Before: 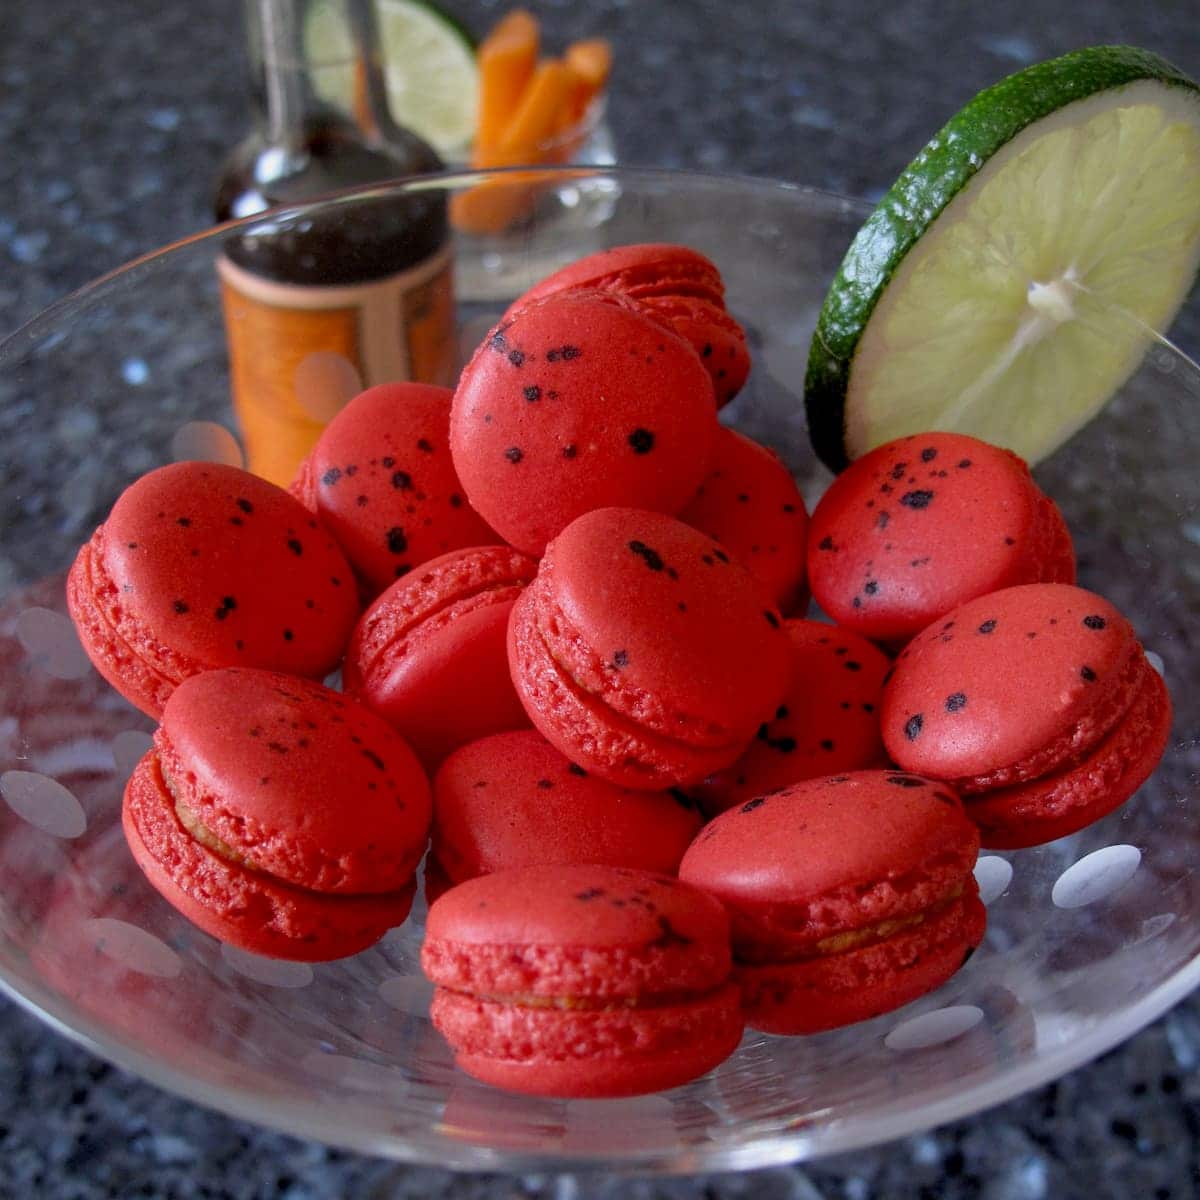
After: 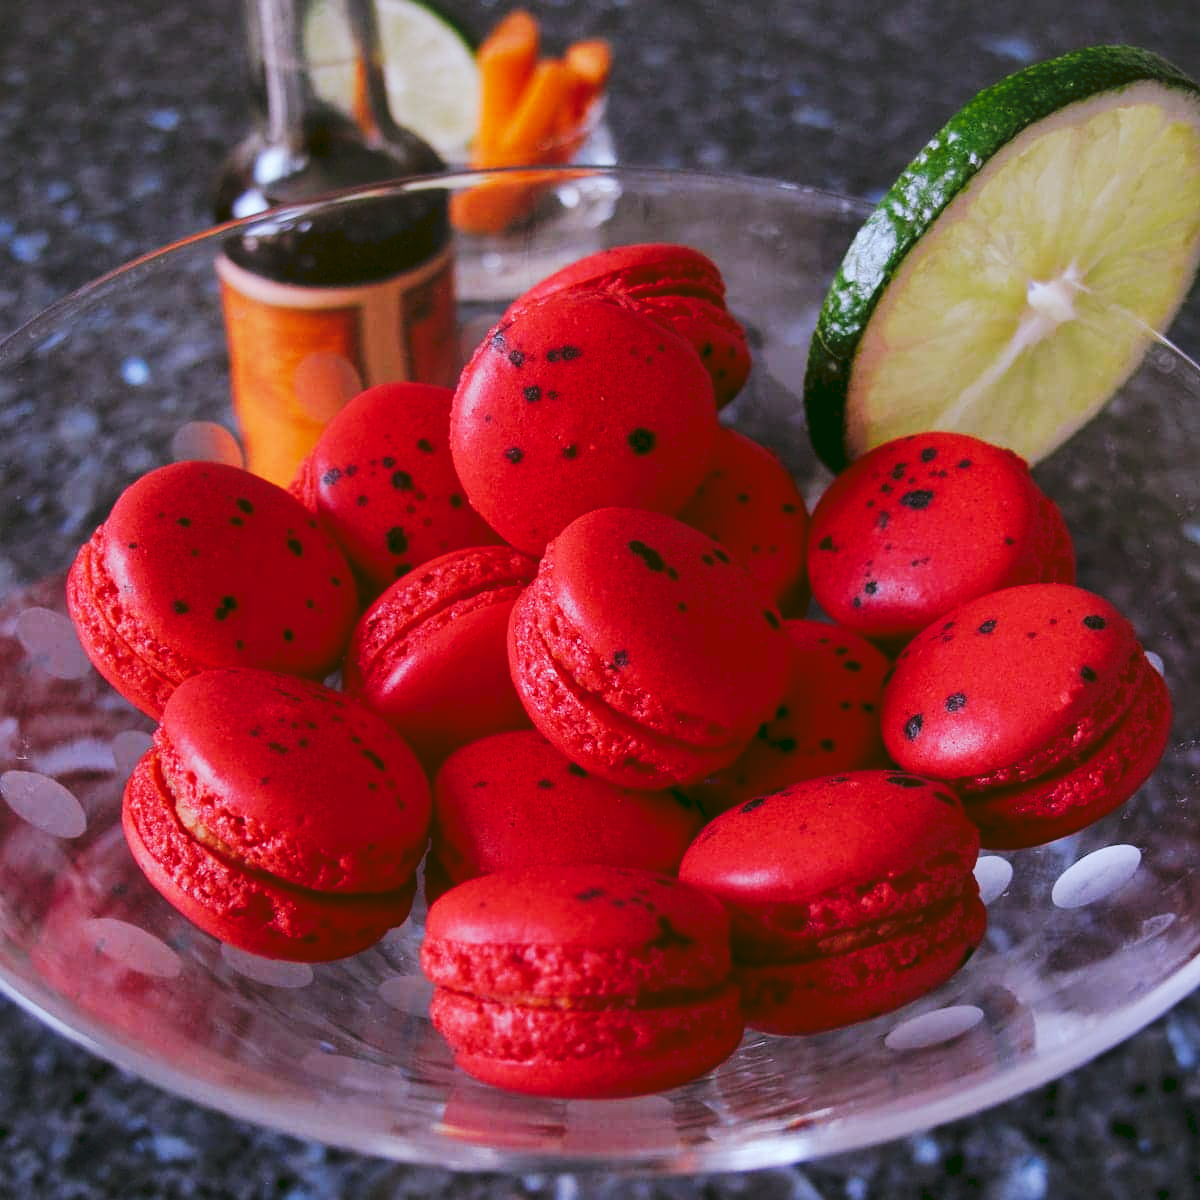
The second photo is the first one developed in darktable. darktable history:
tone curve: curves: ch0 [(0, 0) (0.003, 0.062) (0.011, 0.07) (0.025, 0.083) (0.044, 0.094) (0.069, 0.105) (0.1, 0.117) (0.136, 0.136) (0.177, 0.164) (0.224, 0.201) (0.277, 0.256) (0.335, 0.335) (0.399, 0.424) (0.468, 0.529) (0.543, 0.641) (0.623, 0.725) (0.709, 0.787) (0.801, 0.849) (0.898, 0.917) (1, 1)], preserve colors none
color look up table: target L [91.26, 92.22, 86.76, 83.76, 84.01, 72.63, 62.45, 62.84, 51.55, 53.57, 45.81, 33.4, 15.84, 200.43, 89.46, 76.17, 75.2, 55.7, 58.67, 62.24, 55.54, 48.85, 30.57, 31.72, 29.94, 25.39, 22.91, 6.591, 82.42, 84.3, 70.67, 68.17, 68.04, 60.71, 68.11, 57.44, 53.6, 46.26, 38.33, 35.61, 36.38, 35.21, 11.38, 2.757, 86.61, 57.66, 56.44, 37.69, 4.498], target a [-31.51, -12.47, -13.81, -56.26, -27.48, -23.98, -45.56, -35.33, -14.91, -2.971, -13.35, -27.7, -23.13, 0, 2.741, 32.63, 7.742, 57.6, 34.1, 34.29, 27.43, 66.01, 43.32, 11.43, 6.856, 34.37, 39.89, 18.12, 7.534, 25.28, 8.753, 33.37, 32.76, 62.81, 61.92, 80.16, 14.22, 7.881, 48.07, 46.93, 35.1, 52.01, 21.6, 0.294, -22.66, -19.92, 2.556, -8.204, -10.34], target b [80.6, 63.43, 8.134, 15.05, -12.27, 45.63, 52.28, 19.84, 42.53, 26.04, 0.461, 38.61, 26.37, 0, -8.428, -10.89, 71.34, 21.13, -1.99, 24.82, 50.26, 51.04, 36.49, 49.87, 14.66, 42.56, 12.15, 10.43, -24.7, -23.85, -13.2, -48.7, -35.58, -25.96, -50.03, -43.07, -22.73, -69.51, 3.59, -17.8, -88.9, -66.03, -42.43, -17.49, -18.66, -42.55, -44.09, -21.99, 6.815], num patches 49
